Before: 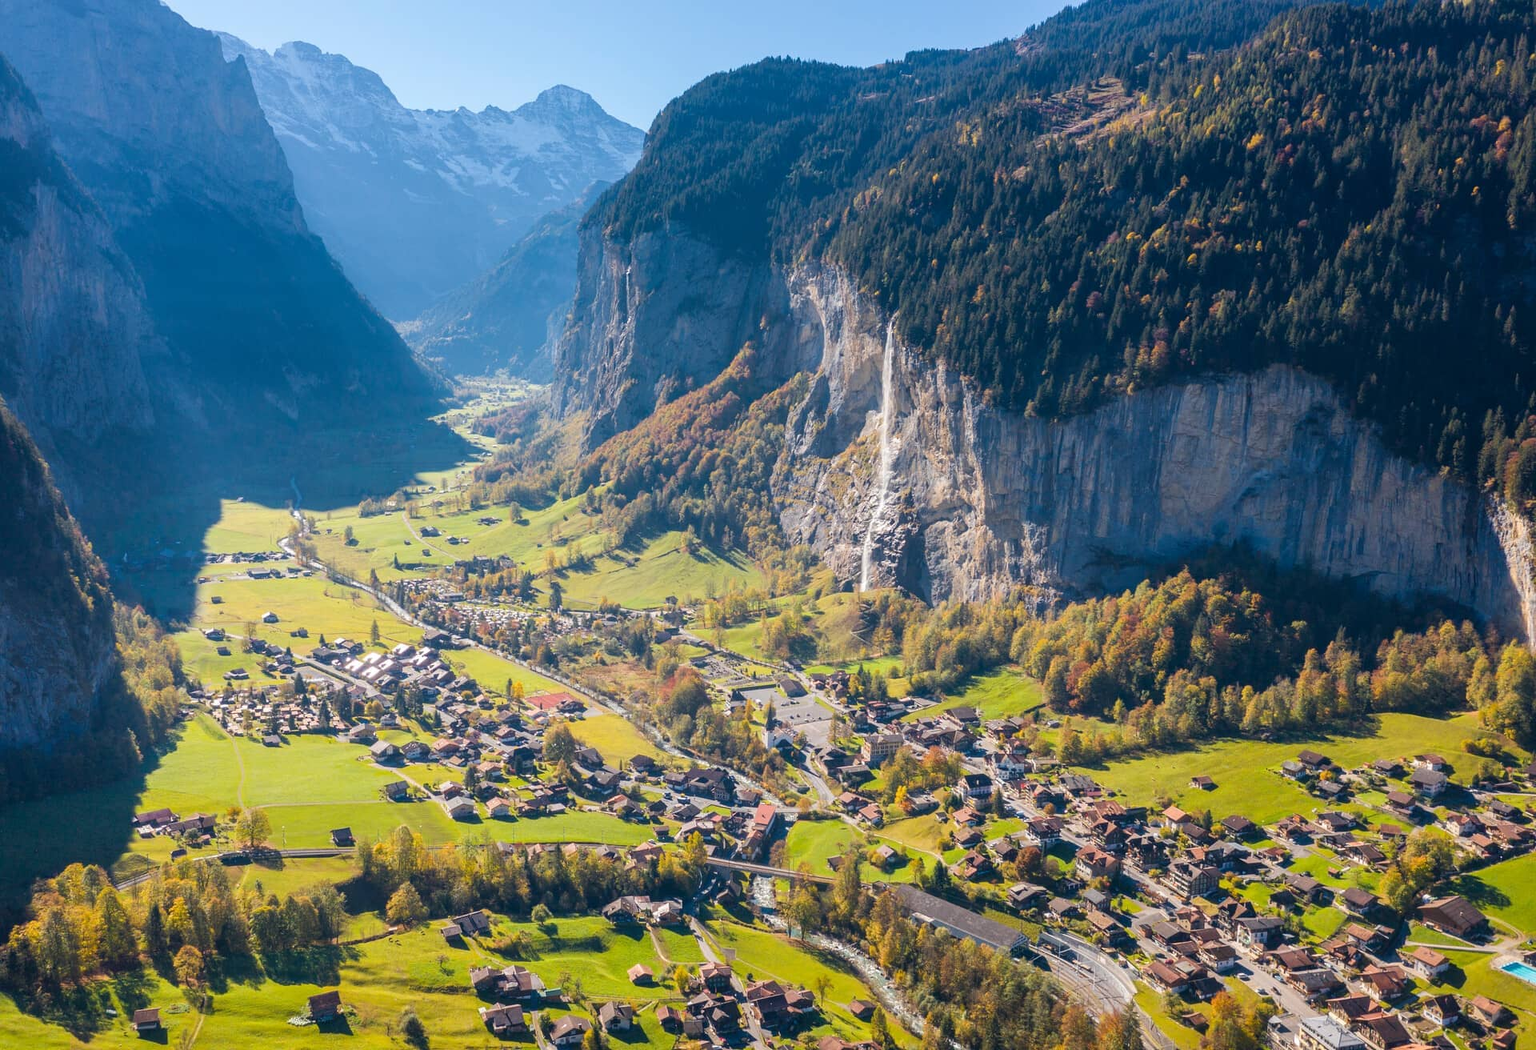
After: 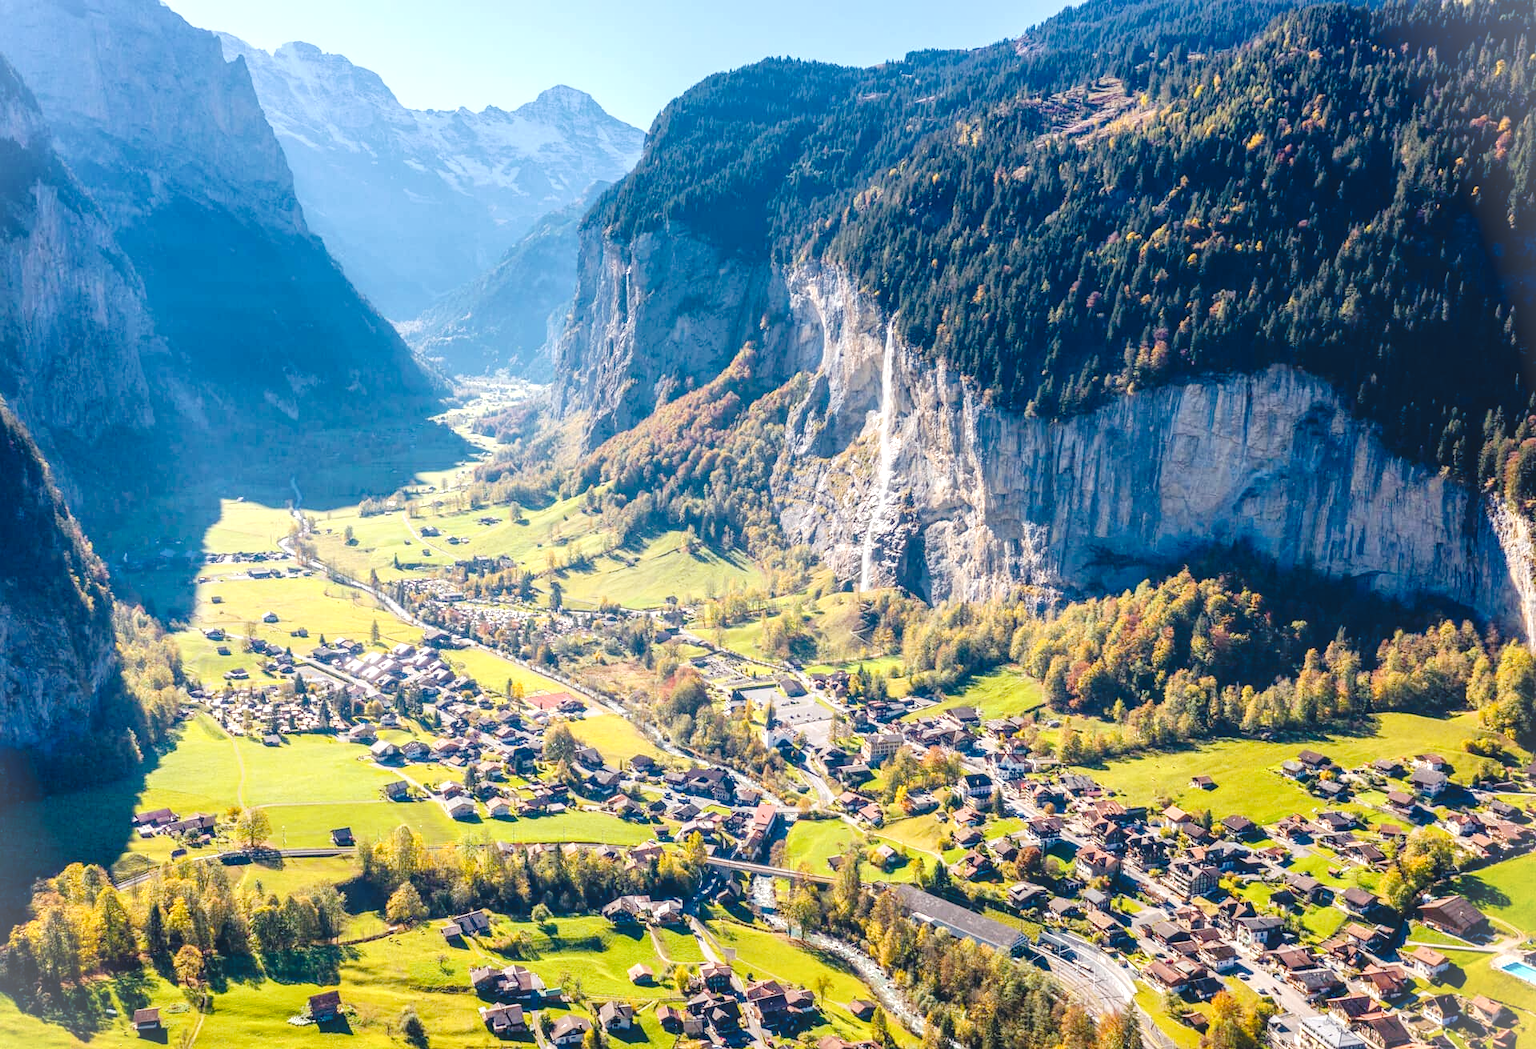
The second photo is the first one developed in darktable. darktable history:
tone curve: curves: ch0 [(0, 0) (0.003, 0.074) (0.011, 0.079) (0.025, 0.083) (0.044, 0.095) (0.069, 0.097) (0.1, 0.11) (0.136, 0.131) (0.177, 0.159) (0.224, 0.209) (0.277, 0.279) (0.335, 0.367) (0.399, 0.455) (0.468, 0.538) (0.543, 0.621) (0.623, 0.699) (0.709, 0.782) (0.801, 0.848) (0.898, 0.924) (1, 1)], preserve colors none
local contrast: on, module defaults
exposure: black level correction 0.001, exposure 0.5 EV, compensate exposure bias true, compensate highlight preservation false
vignetting: fall-off start 100%, brightness 0.3, saturation 0
